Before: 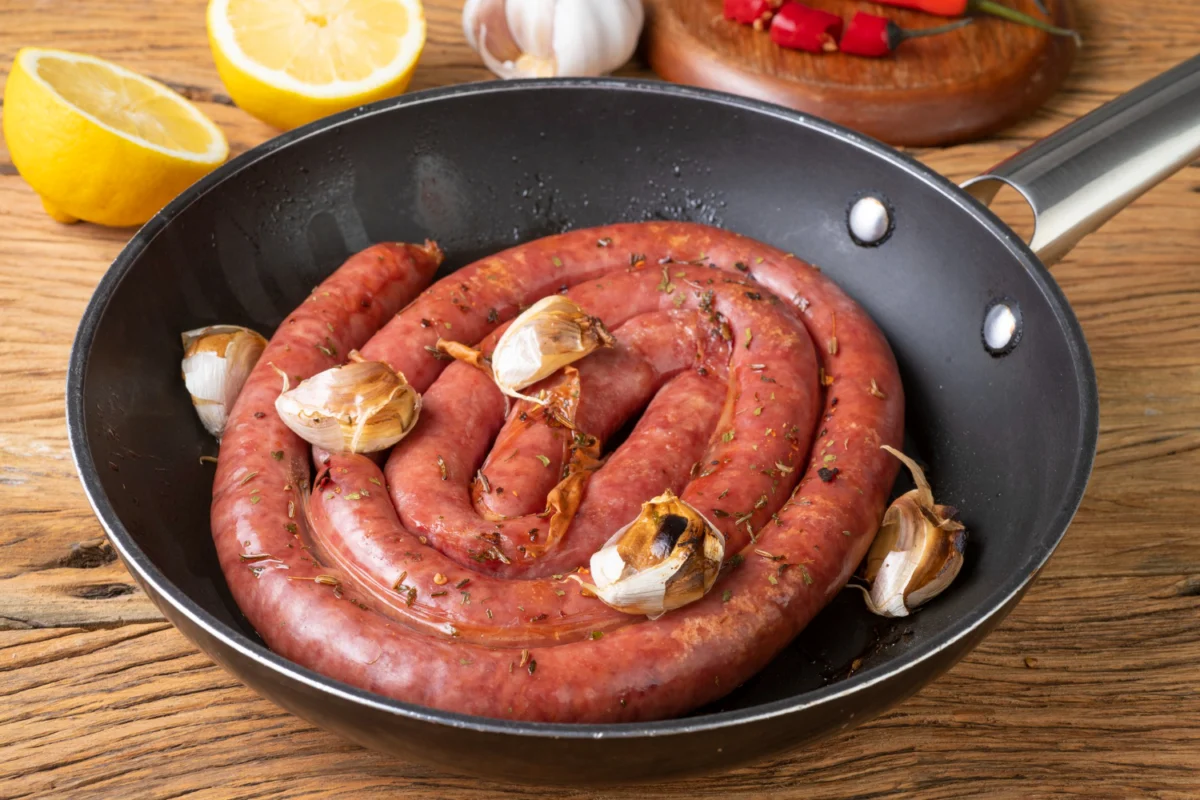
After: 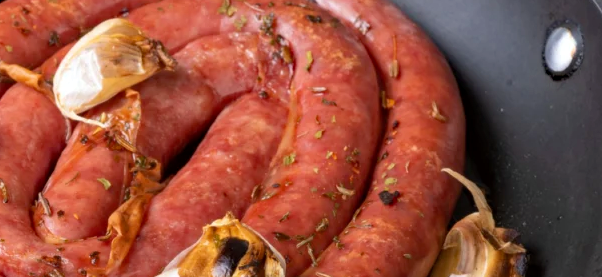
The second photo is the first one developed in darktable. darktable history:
crop: left 36.607%, top 34.735%, right 13.146%, bottom 30.611%
haze removal: compatibility mode true, adaptive false
